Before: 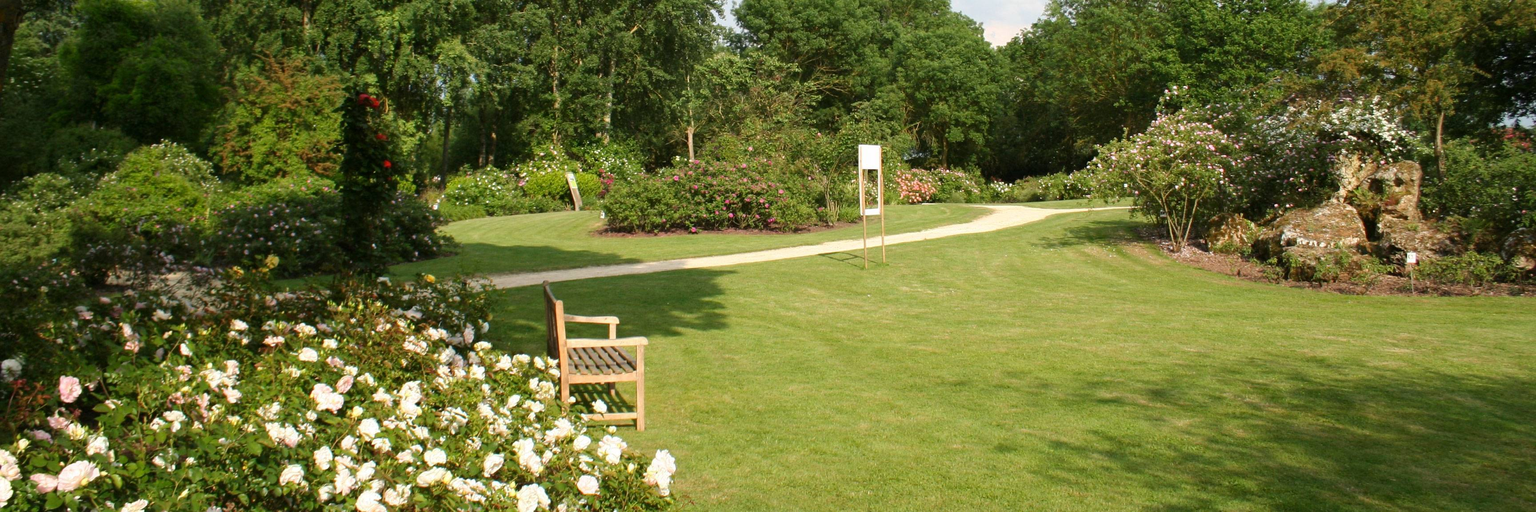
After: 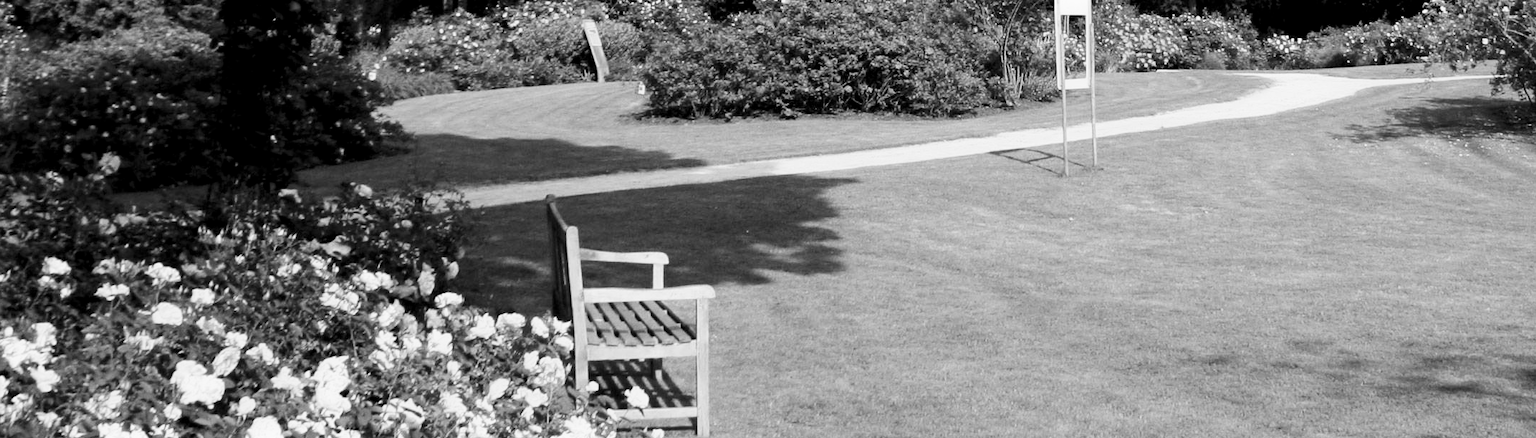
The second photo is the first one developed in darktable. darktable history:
crop: left 13.312%, top 31.28%, right 24.627%, bottom 15.582%
monochrome: on, module defaults
exposure: black level correction 0.012, compensate highlight preservation false
contrast brightness saturation: contrast 0.26, brightness 0.02, saturation 0.87
color correction: highlights a* -5.94, highlights b* 9.48, shadows a* 10.12, shadows b* 23.94
